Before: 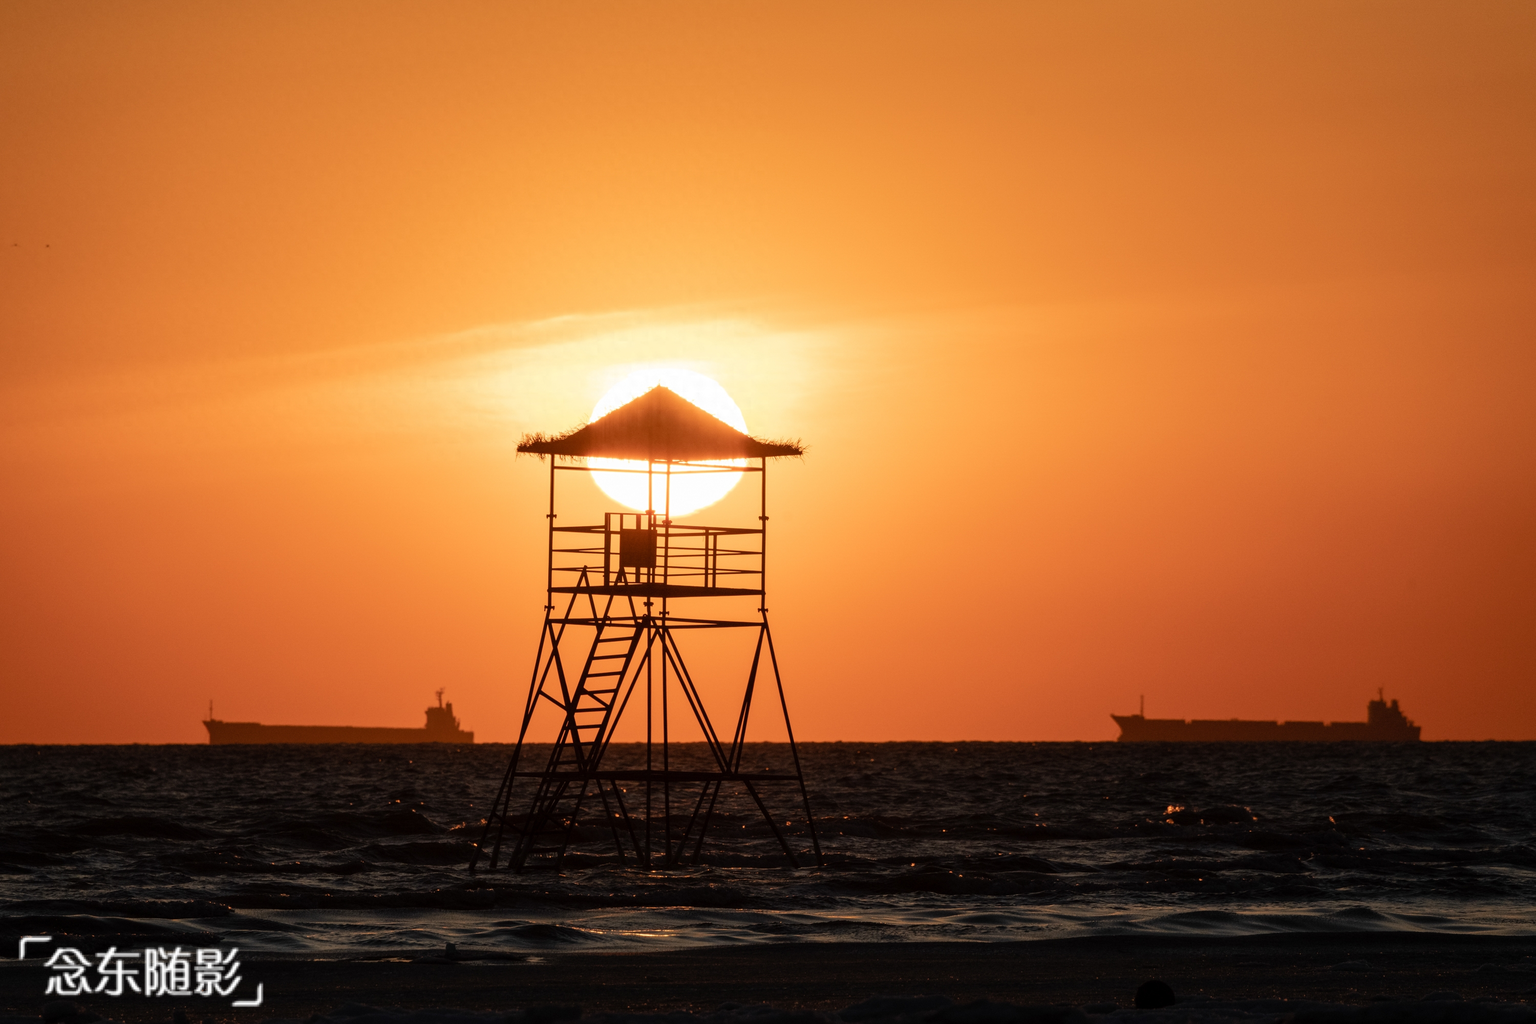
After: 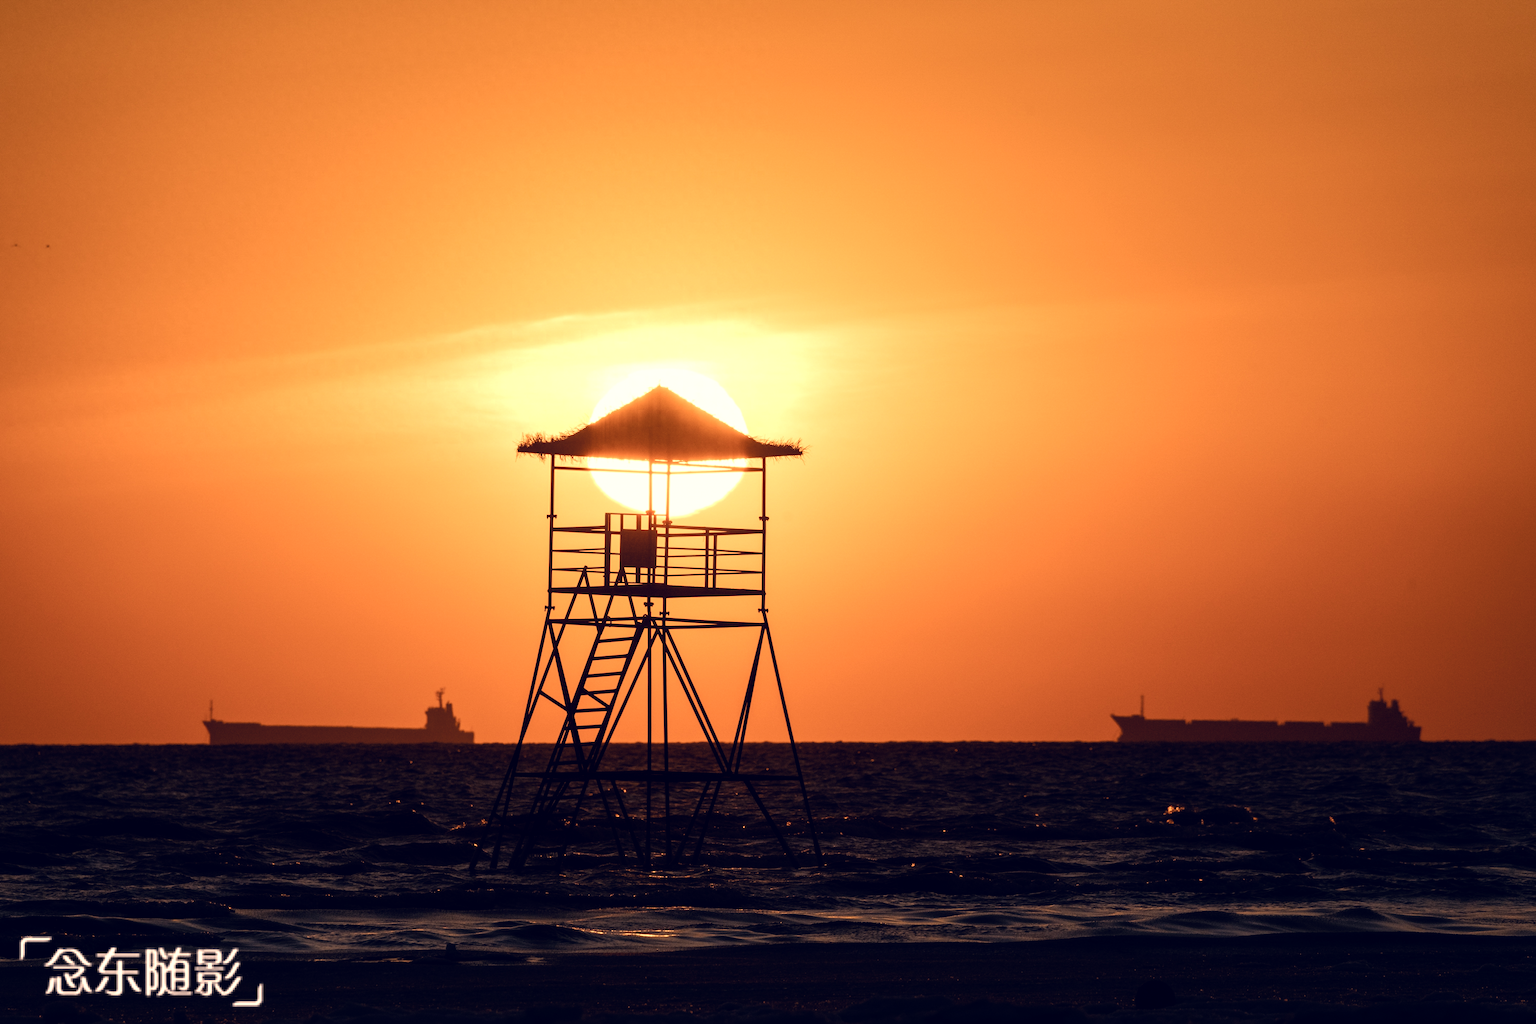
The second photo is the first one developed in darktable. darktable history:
color correction: highlights a* 19.59, highlights b* 27.49, shadows a* 3.46, shadows b* -17.28, saturation 0.73
color balance rgb: shadows lift › luminance -20%, power › hue 72.24°, highlights gain › luminance 15%, global offset › hue 171.6°, perceptual saturation grading › global saturation 14.09%, perceptual saturation grading › highlights -25%, perceptual saturation grading › shadows 25%, global vibrance 25%, contrast 10%
